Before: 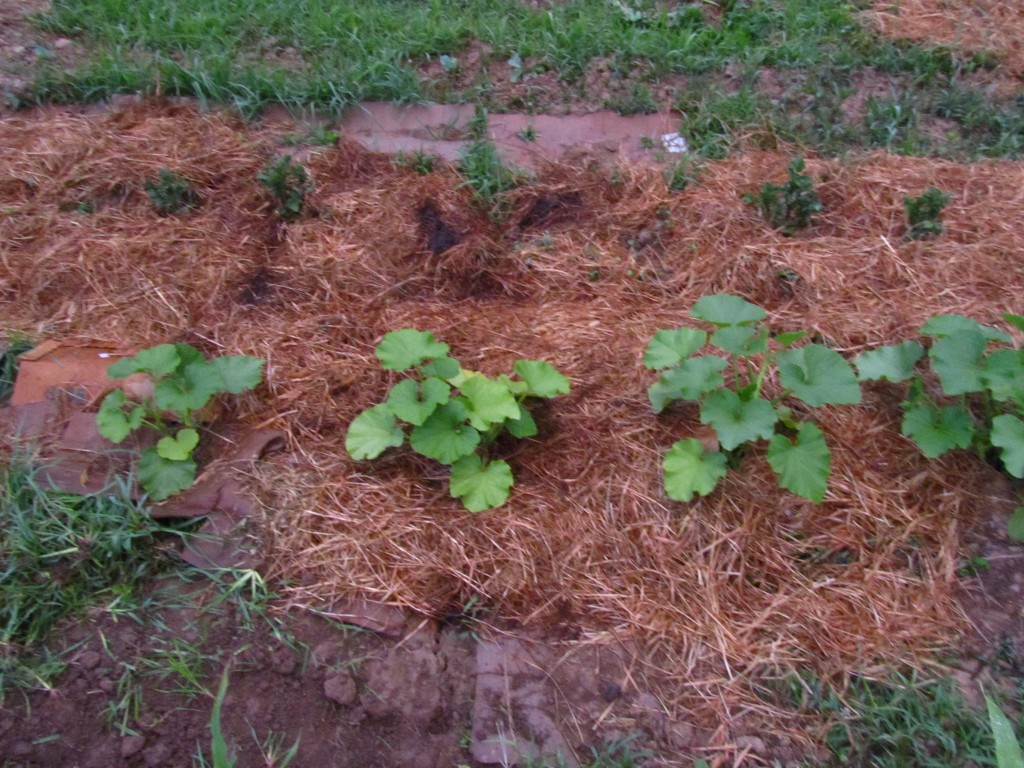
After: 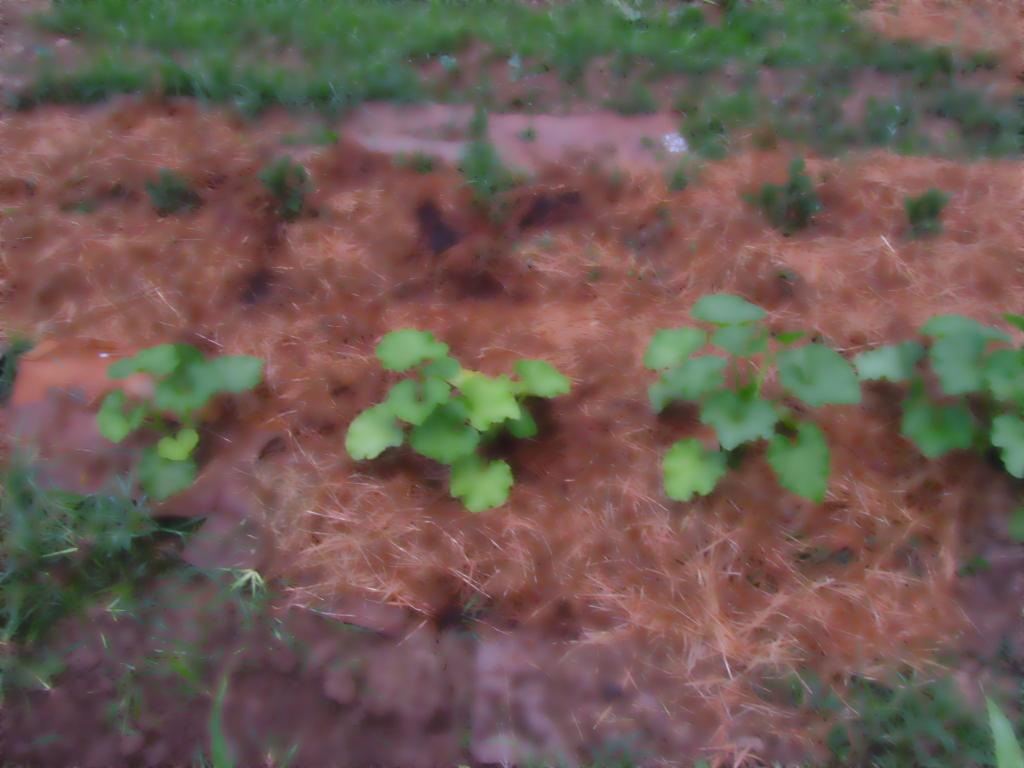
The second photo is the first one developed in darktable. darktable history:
lowpass: radius 4, soften with bilateral filter, unbound 0
